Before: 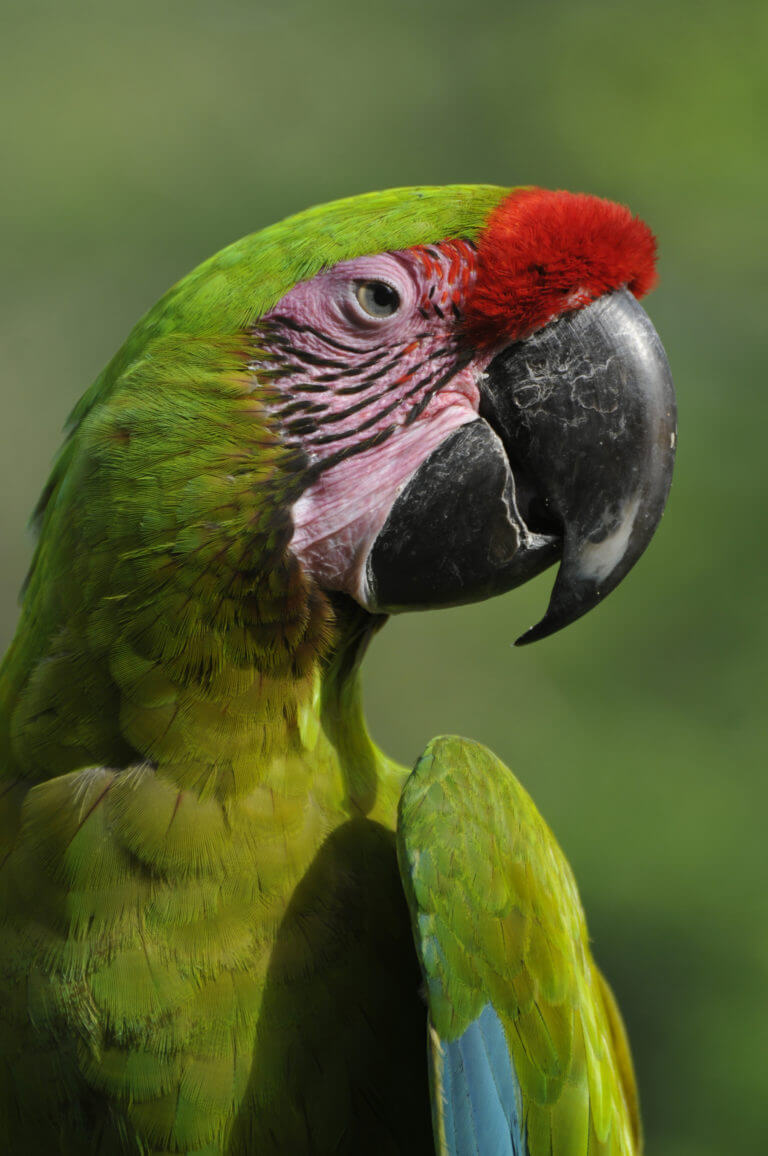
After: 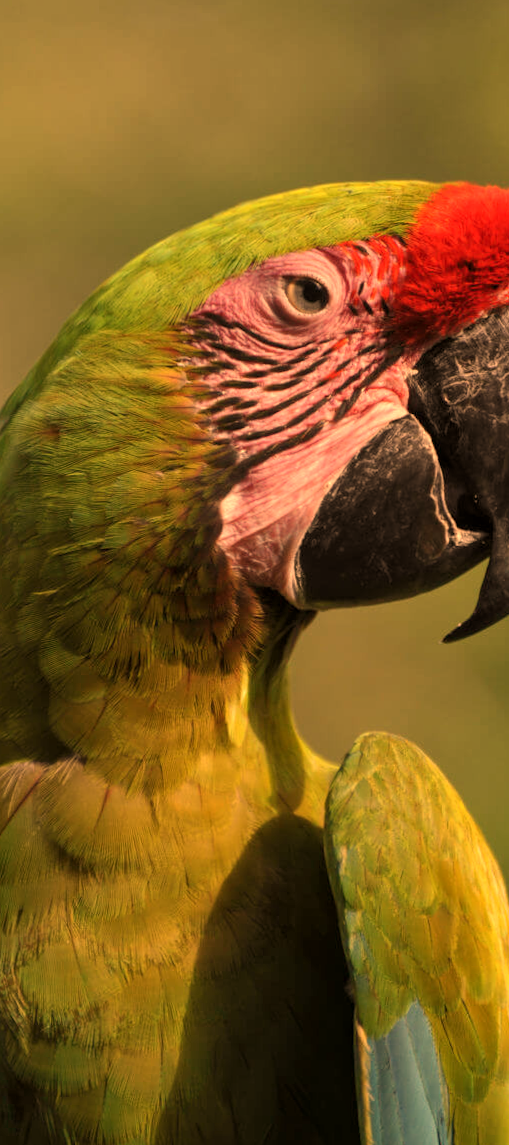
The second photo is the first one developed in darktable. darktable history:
crop and rotate: left 8.786%, right 24.548%
rotate and perspective: rotation 0.192°, lens shift (horizontal) -0.015, crop left 0.005, crop right 0.996, crop top 0.006, crop bottom 0.99
white balance: red 1.467, blue 0.684
local contrast: highlights 100%, shadows 100%, detail 120%, midtone range 0.2
